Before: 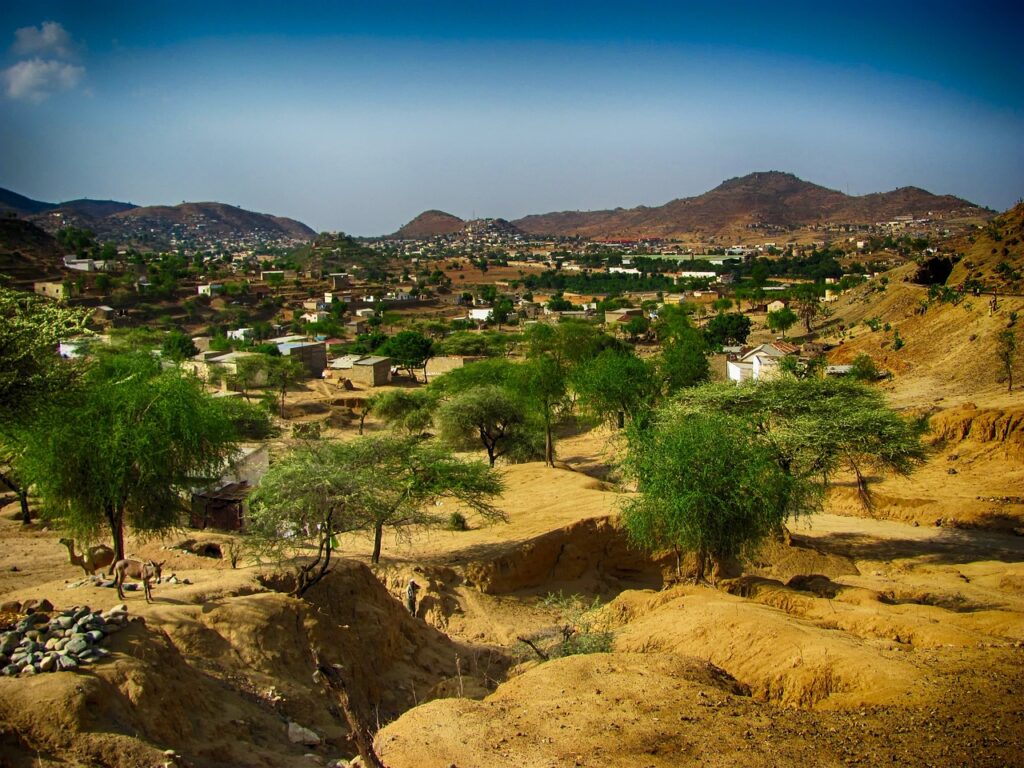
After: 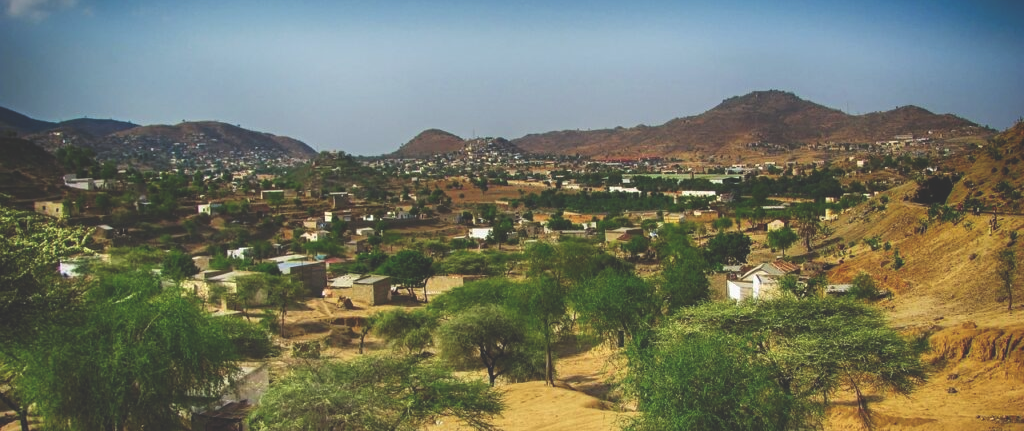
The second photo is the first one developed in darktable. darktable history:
crop and rotate: top 10.605%, bottom 33.274%
exposure: black level correction -0.03, compensate highlight preservation false
